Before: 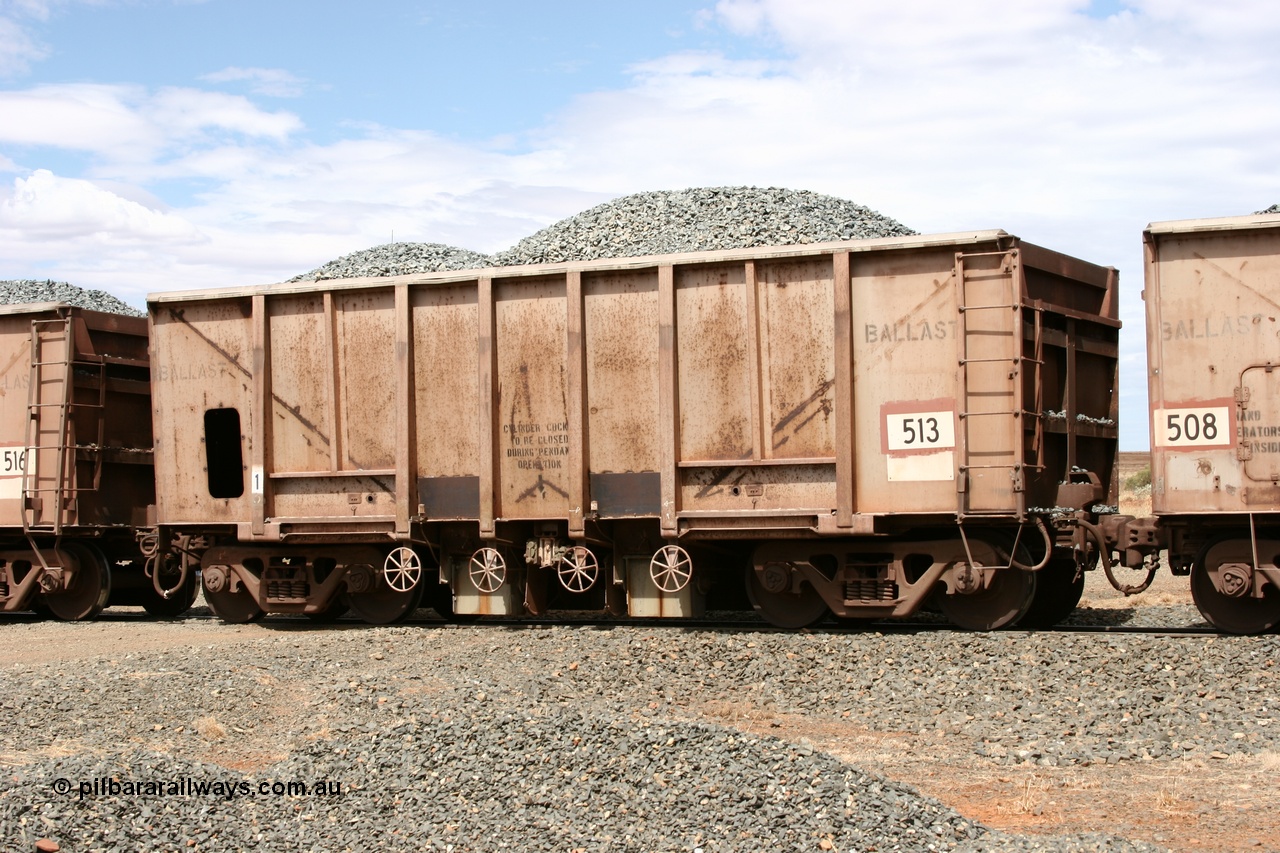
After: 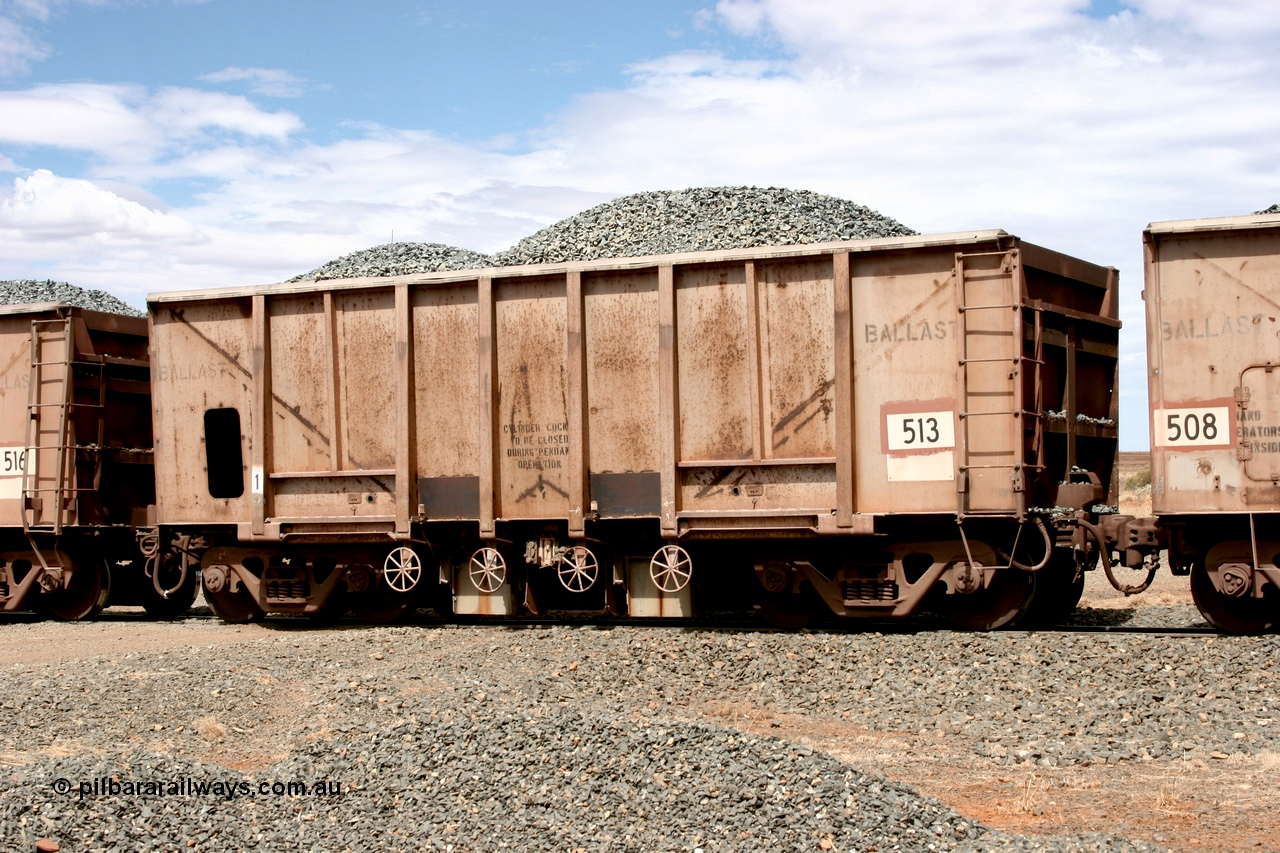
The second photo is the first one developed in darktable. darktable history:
shadows and highlights: soften with gaussian
color zones: curves: ch2 [(0, 0.5) (0.143, 0.5) (0.286, 0.416) (0.429, 0.5) (0.571, 0.5) (0.714, 0.5) (0.857, 0.5) (1, 0.5)]
exposure: black level correction 0.009, exposure 0.015 EV, compensate highlight preservation false
